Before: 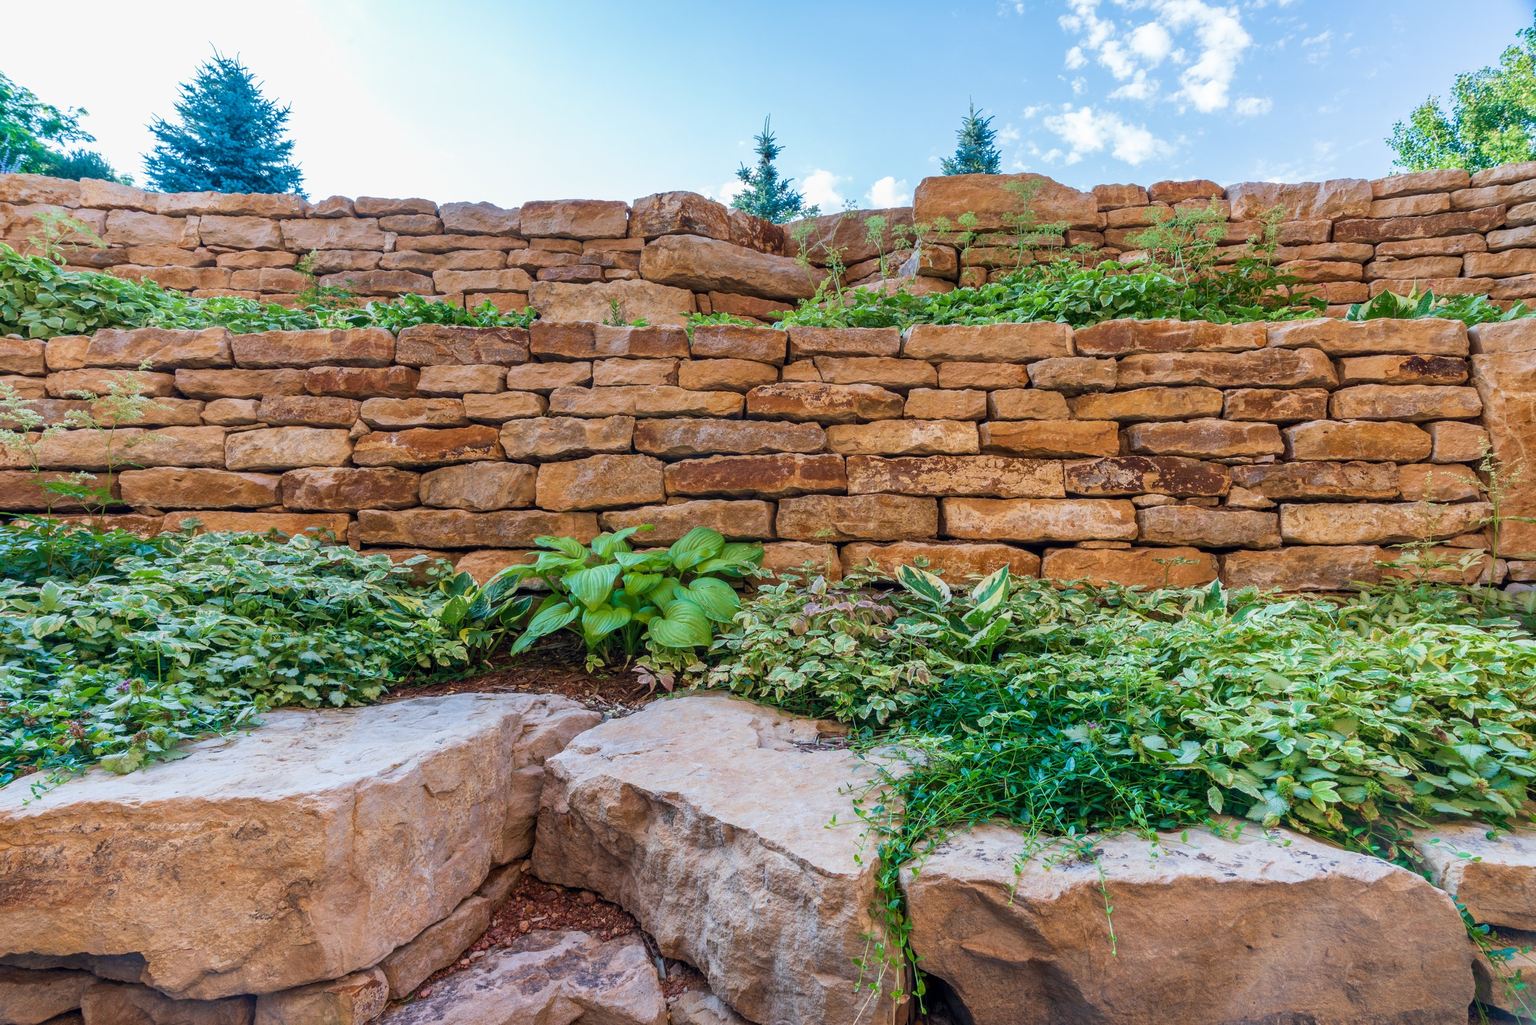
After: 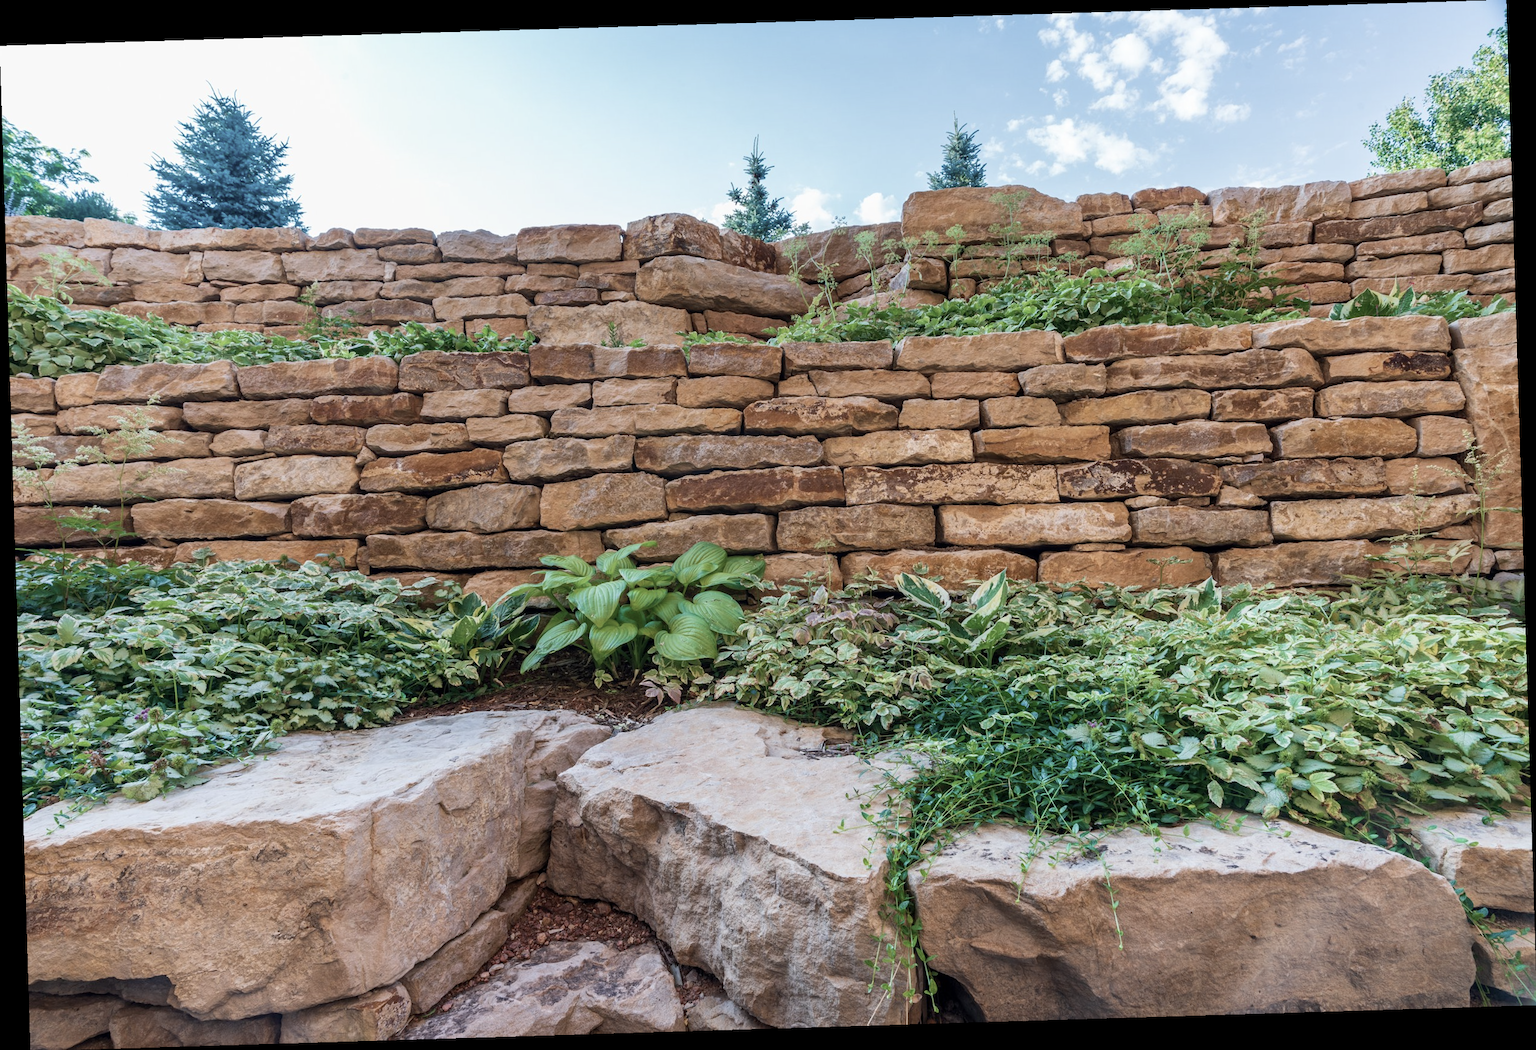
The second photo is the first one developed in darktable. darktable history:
rotate and perspective: rotation -1.75°, automatic cropping off
contrast brightness saturation: contrast 0.1, saturation -0.36
tone equalizer: on, module defaults
